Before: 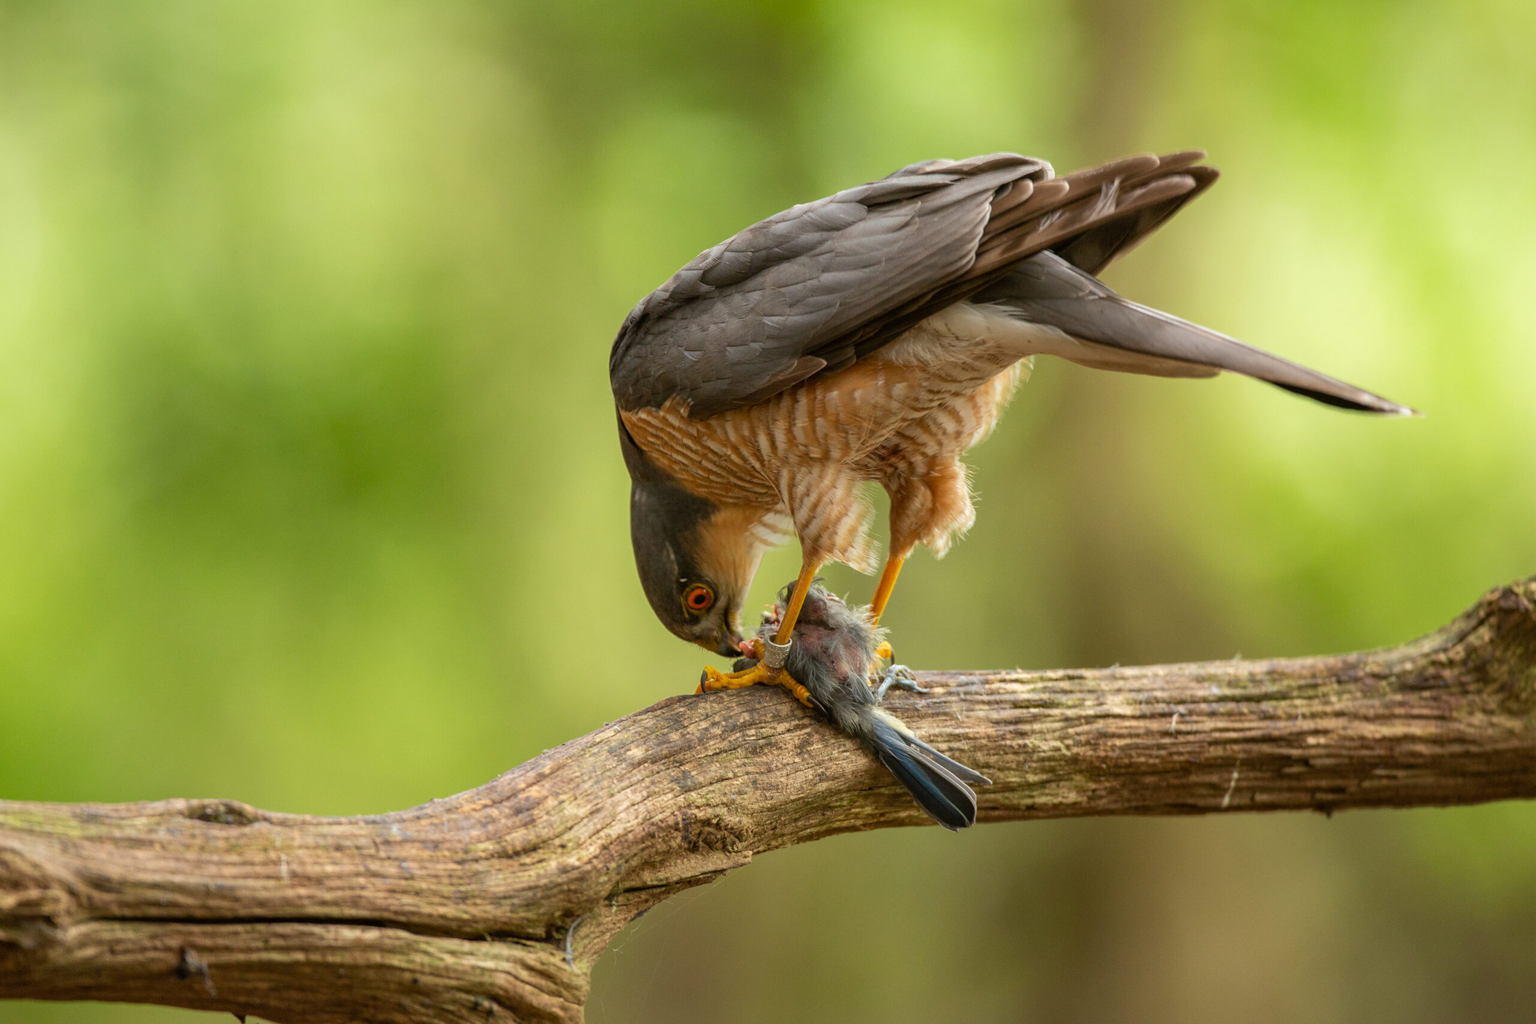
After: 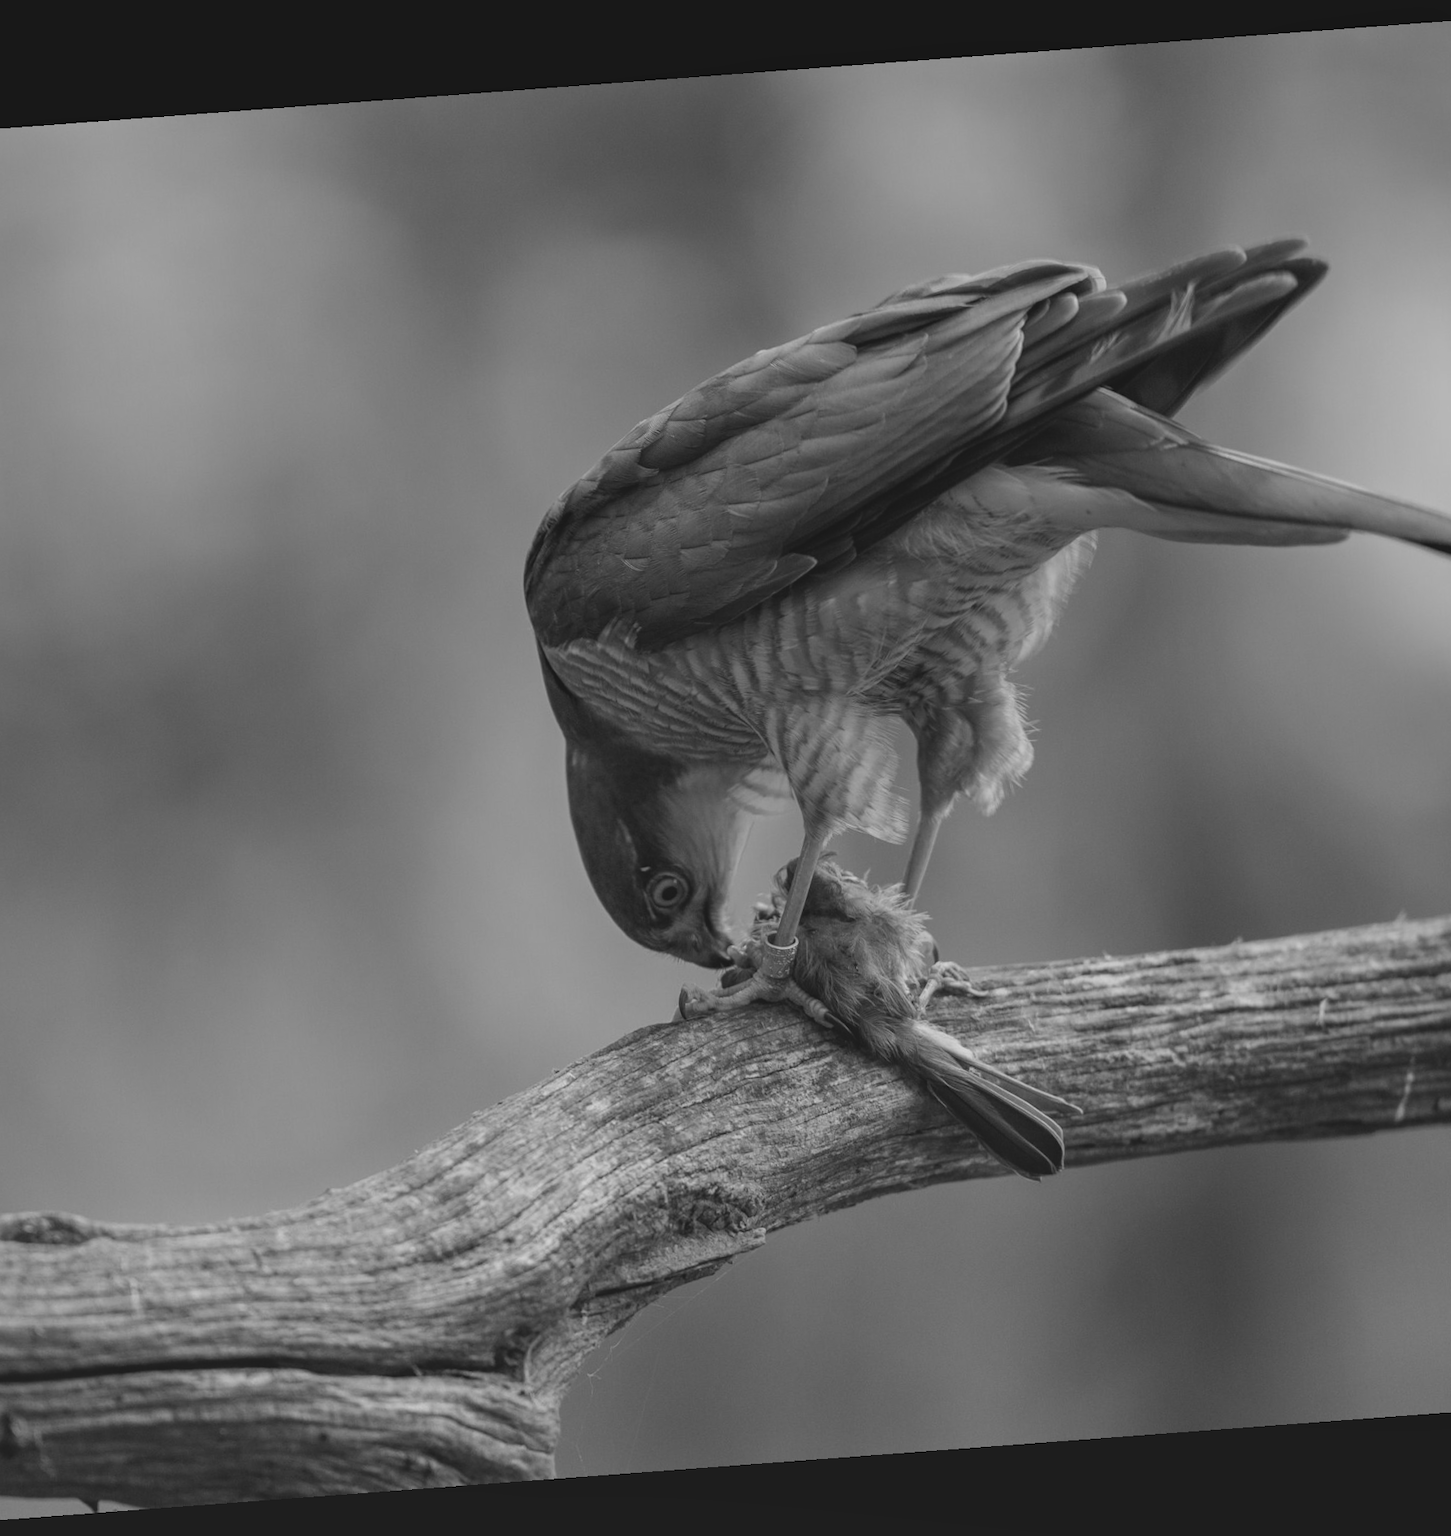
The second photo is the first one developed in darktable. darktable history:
crop and rotate: left 15.446%, right 17.836%
exposure: black level correction -0.015, exposure -0.125 EV, compensate highlight preservation false
bloom: size 5%, threshold 95%, strength 15%
rotate and perspective: rotation -4.25°, automatic cropping off
color balance: output saturation 120%
monochrome: size 1
graduated density: rotation 5.63°, offset 76.9
